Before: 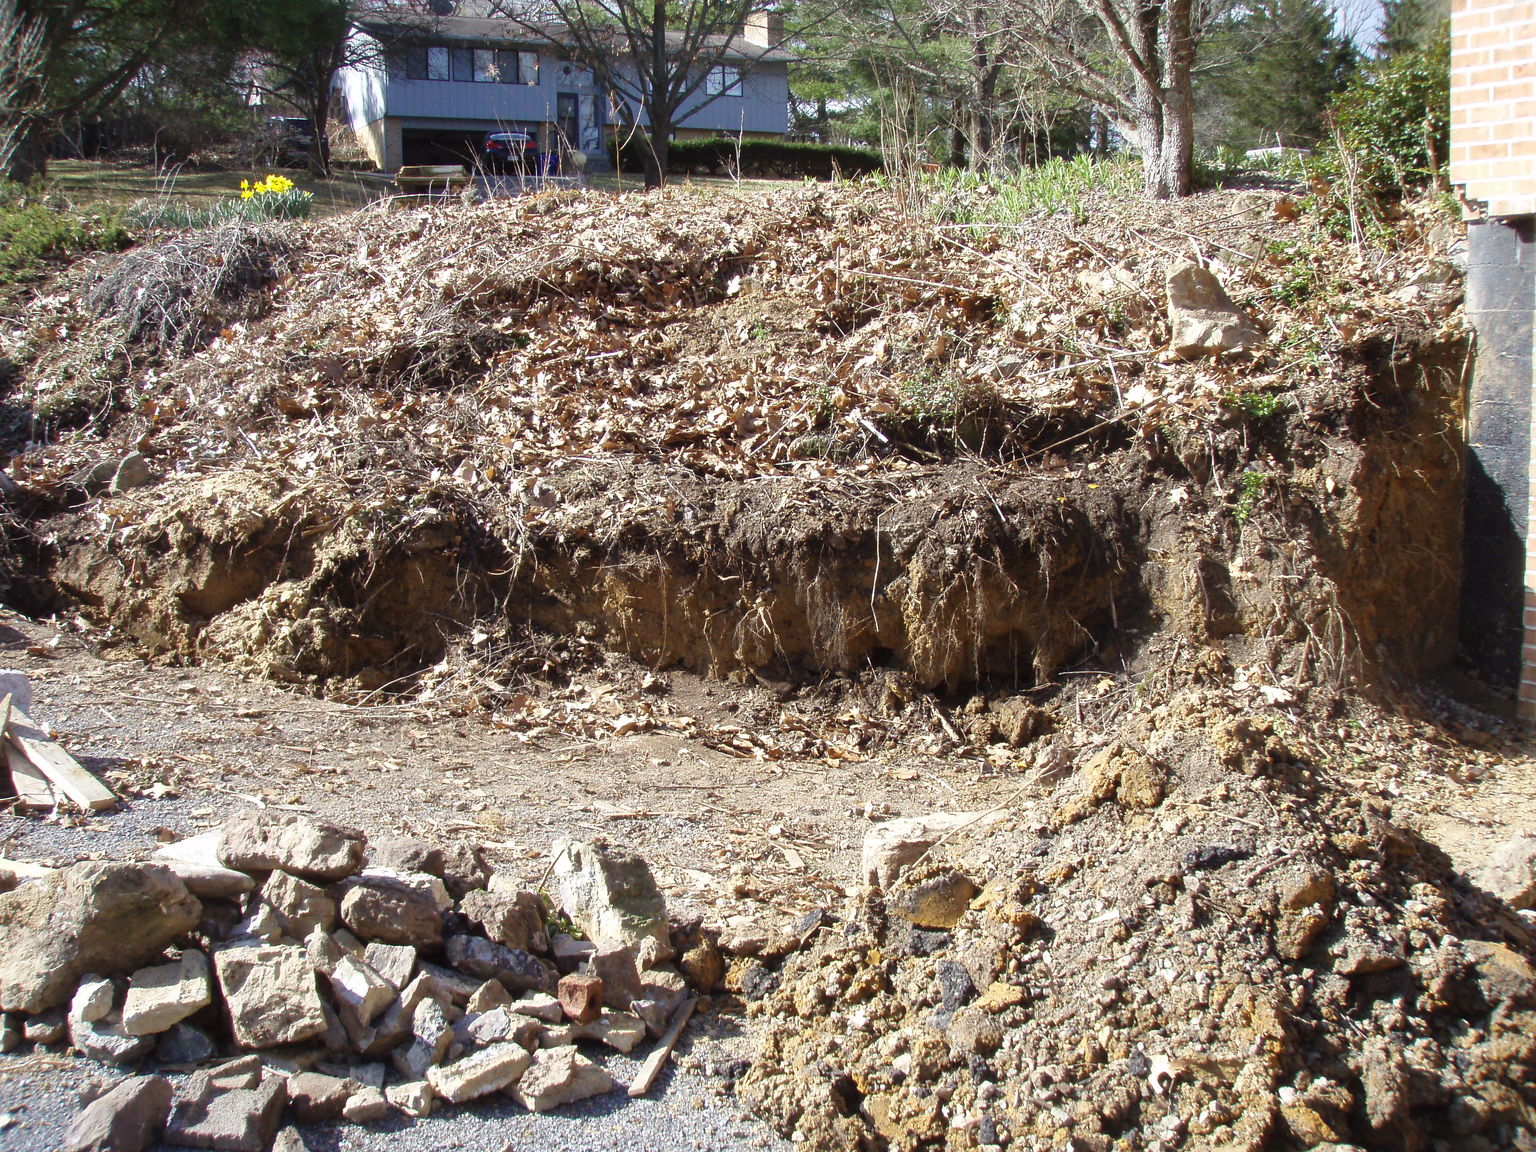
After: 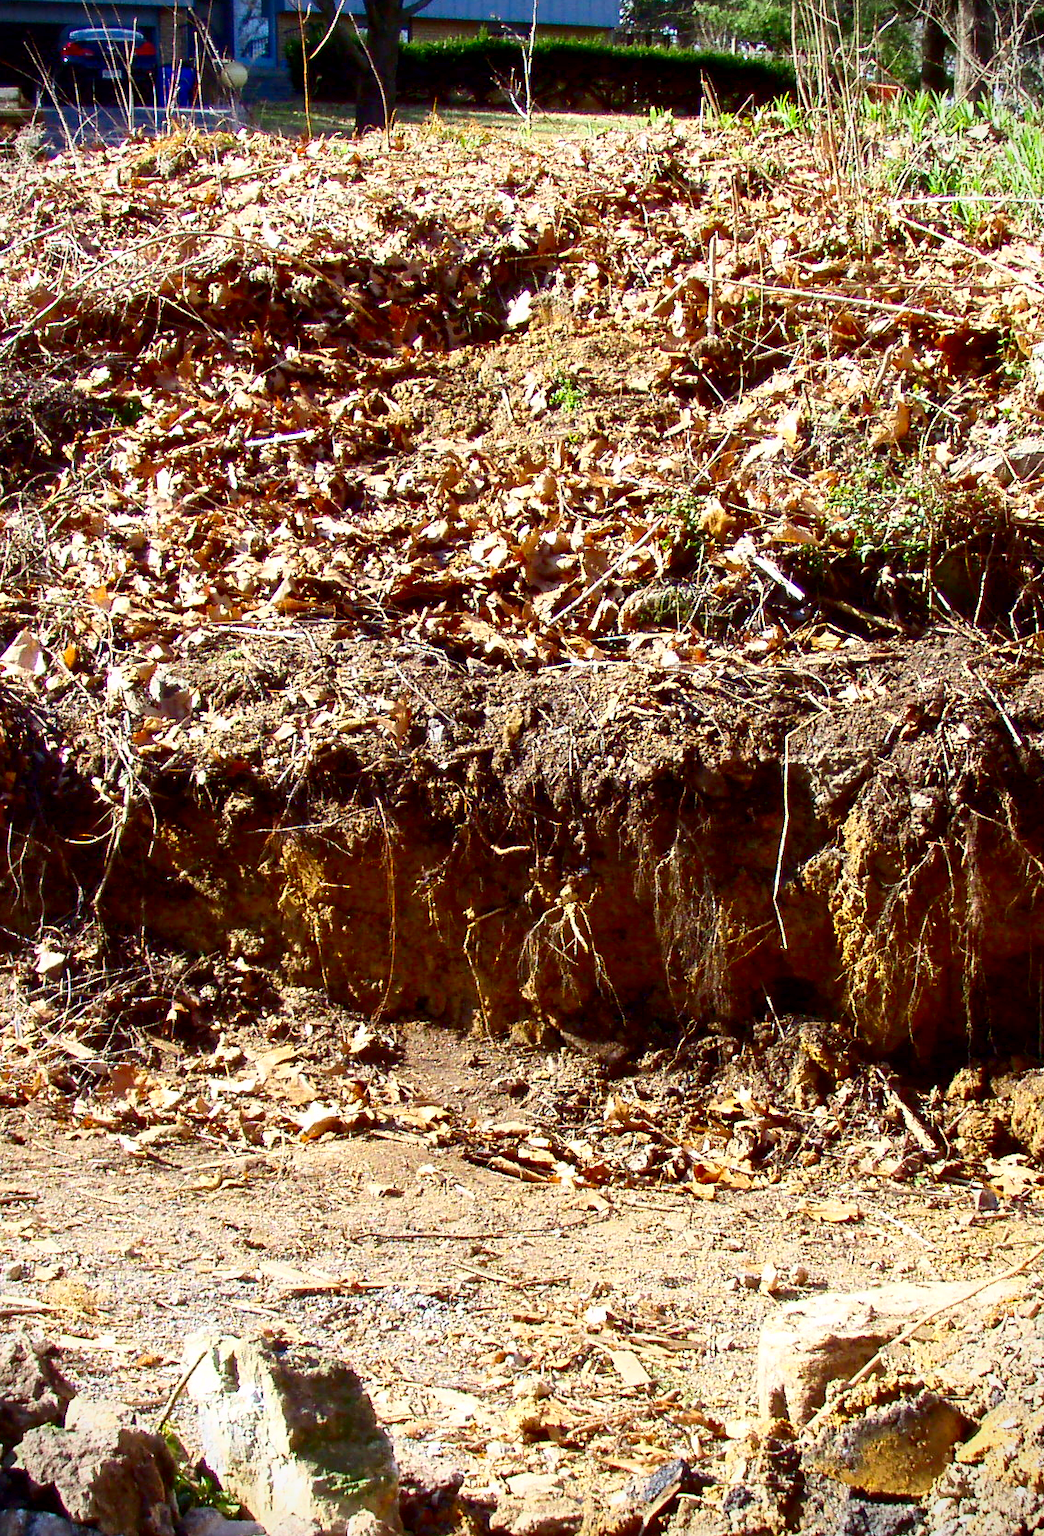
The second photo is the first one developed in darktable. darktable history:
exposure: black level correction 0.011, compensate highlight preservation false
contrast brightness saturation: contrast 0.261, brightness 0.023, saturation 0.866
crop and rotate: left 29.473%, top 10.261%, right 33.683%, bottom 17.552%
vignetting: fall-off start 91.8%
